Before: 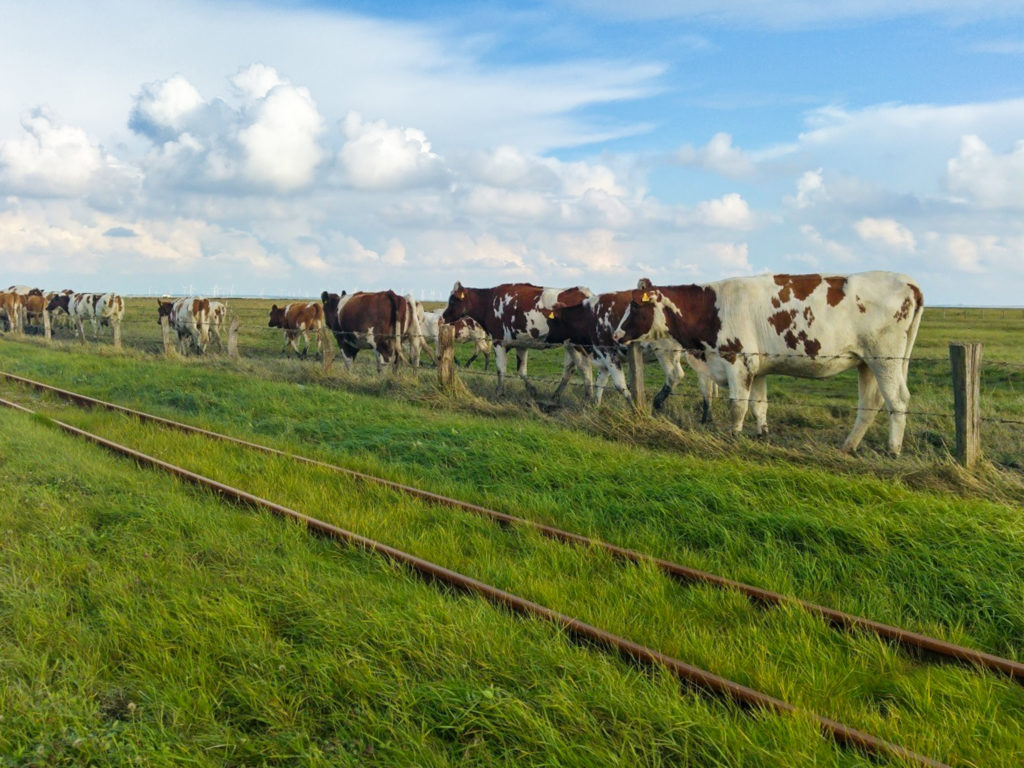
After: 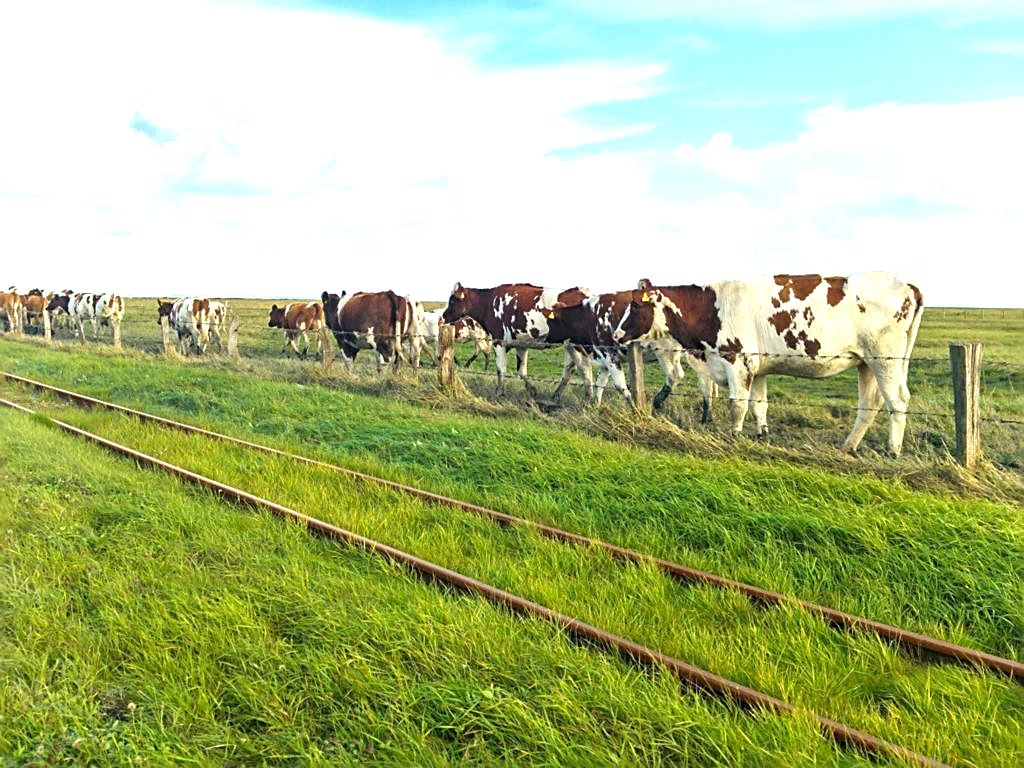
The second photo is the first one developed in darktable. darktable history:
exposure: black level correction 0, exposure 1.107 EV, compensate highlight preservation false
sharpen: amount 0.596
